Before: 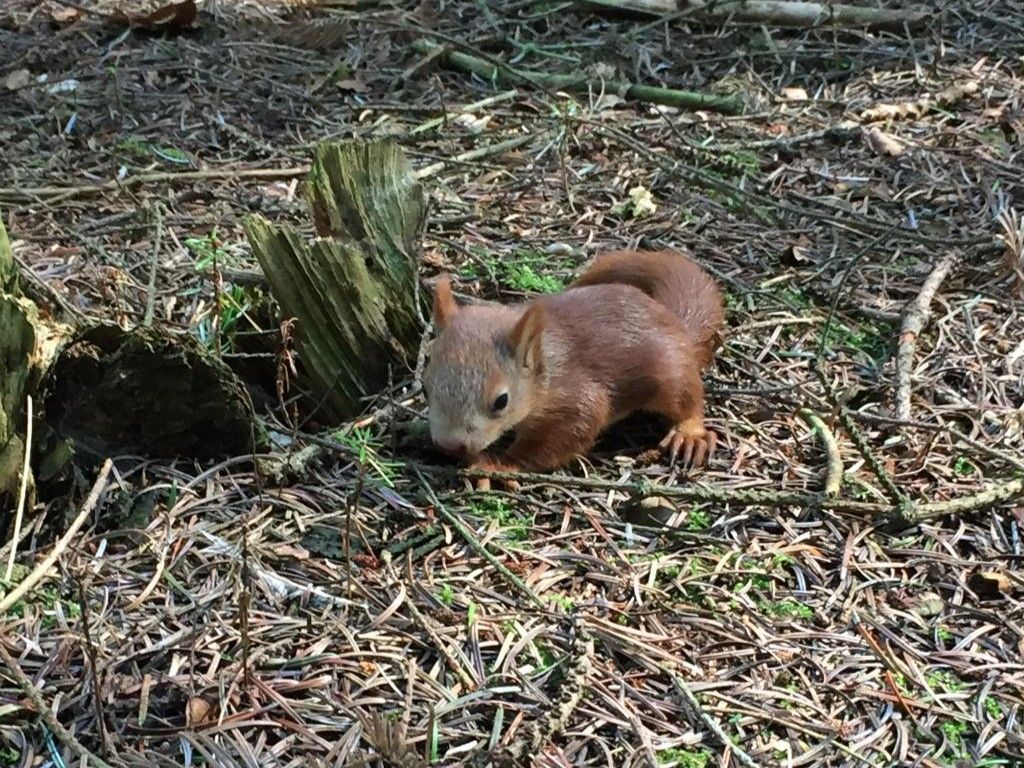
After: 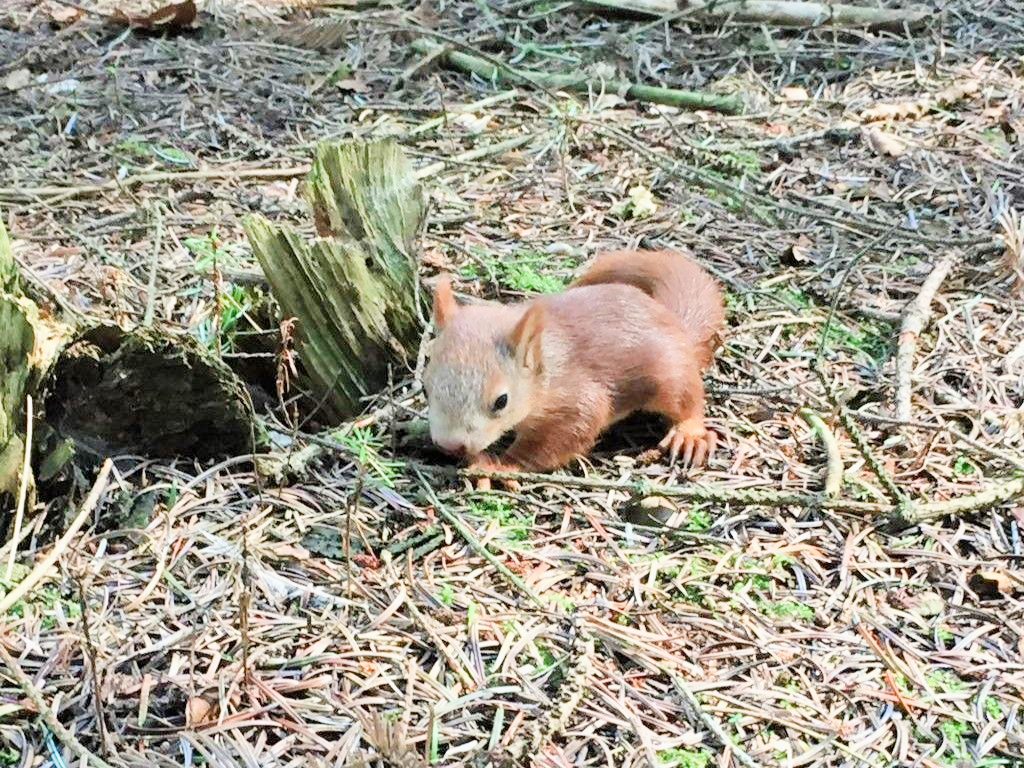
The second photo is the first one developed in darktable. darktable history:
exposure: black level correction 0, exposure 2.088 EV, compensate exposure bias true, compensate highlight preservation false
filmic rgb: black relative exposure -7.15 EV, white relative exposure 5.36 EV, hardness 3.02
